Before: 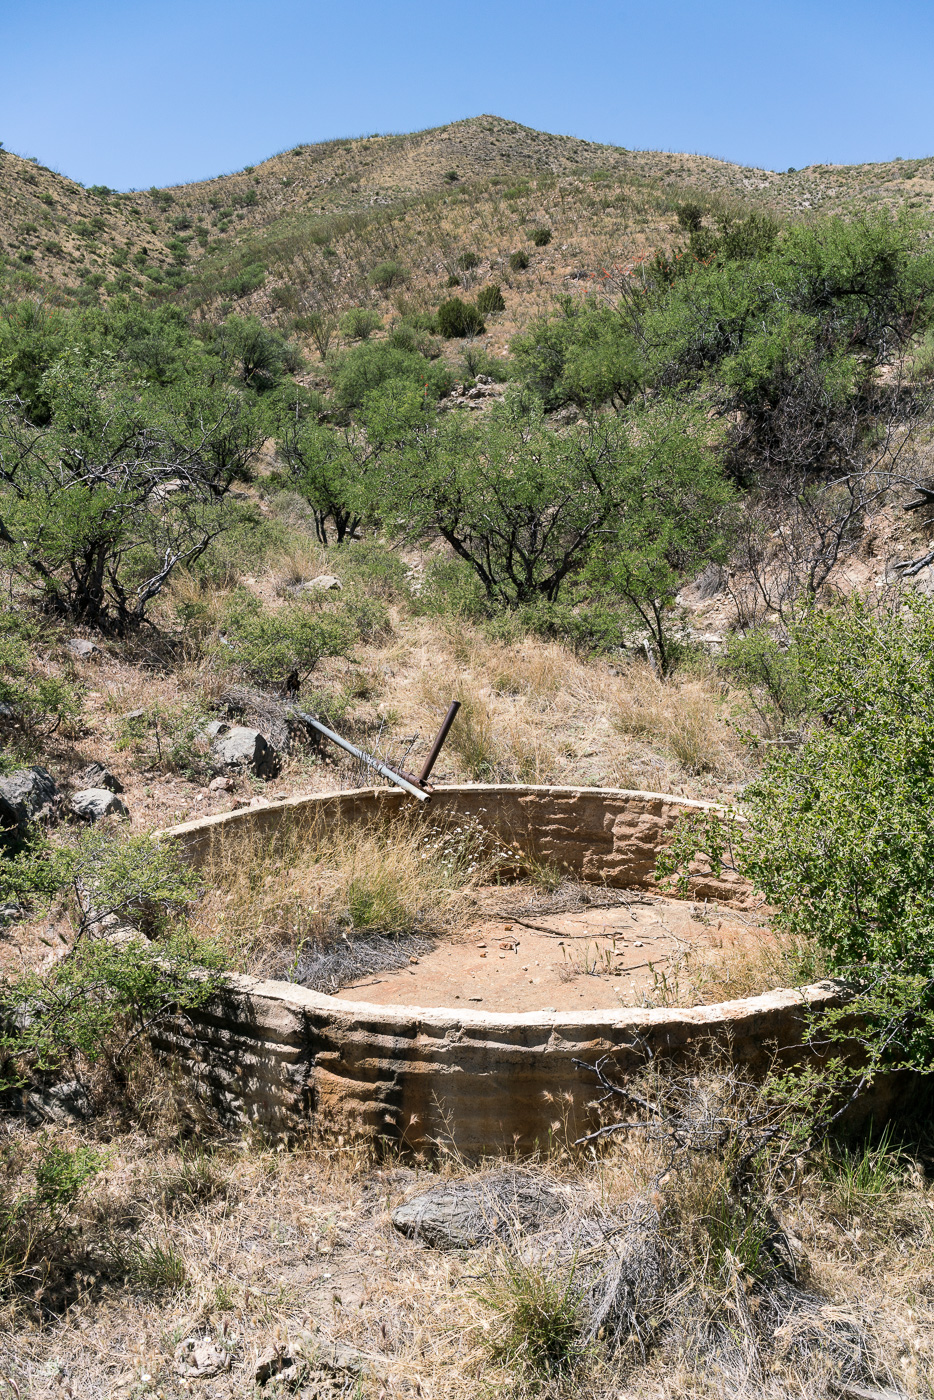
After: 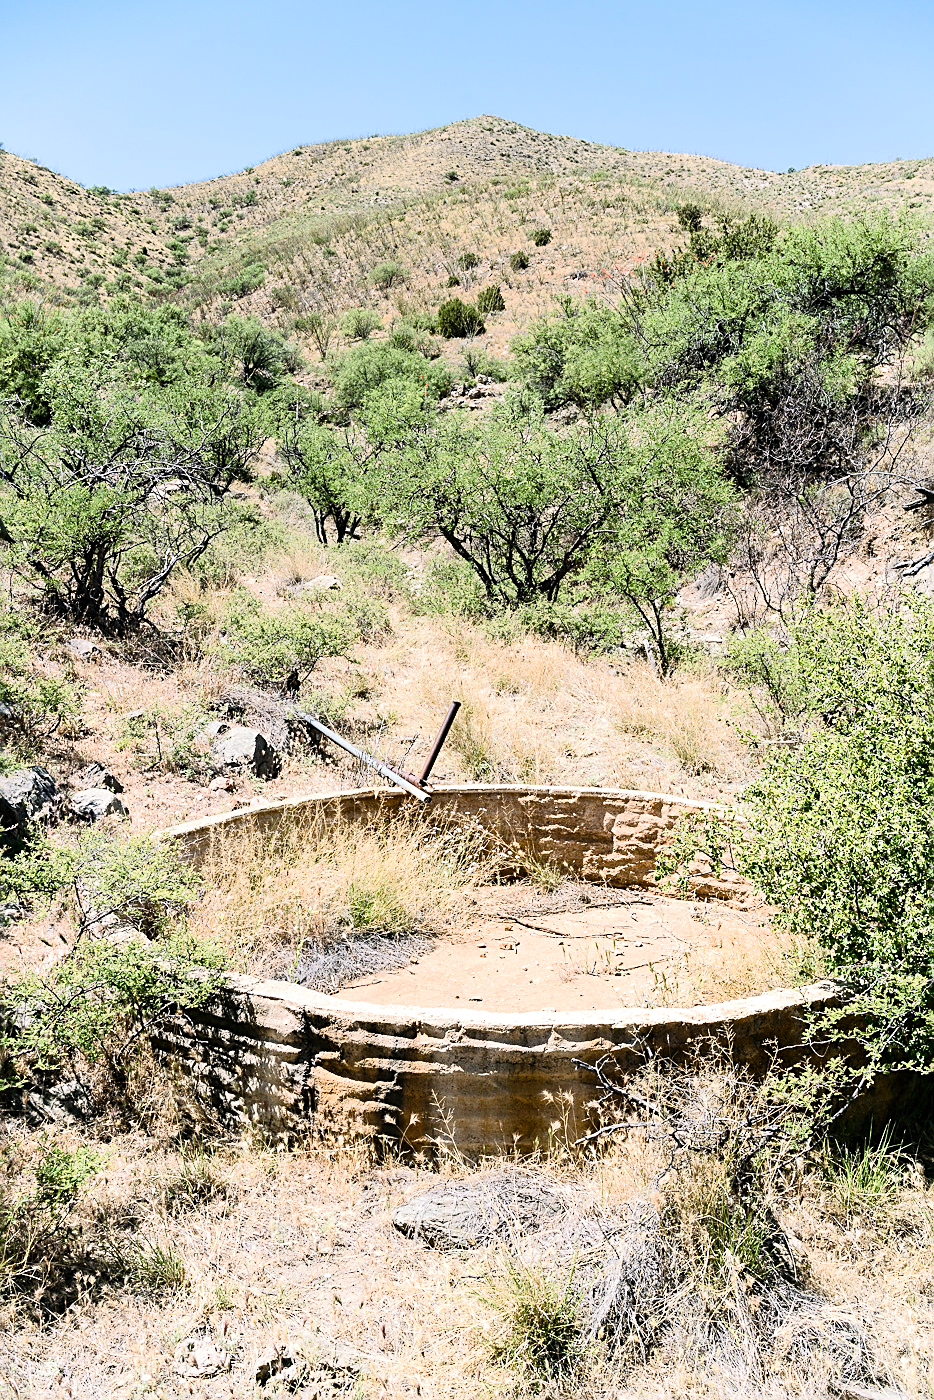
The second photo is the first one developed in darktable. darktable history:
shadows and highlights: shadows 0.665, highlights 39.25
sharpen: on, module defaults
color balance rgb: linear chroma grading › global chroma -0.455%, perceptual saturation grading › global saturation 25.682%, perceptual saturation grading › highlights -50.208%, perceptual saturation grading › shadows 30.517%
tone equalizer: -7 EV 0.148 EV, -6 EV 0.603 EV, -5 EV 1.17 EV, -4 EV 1.34 EV, -3 EV 1.16 EV, -2 EV 0.6 EV, -1 EV 0.162 EV, edges refinement/feathering 500, mask exposure compensation -1.57 EV, preserve details no
